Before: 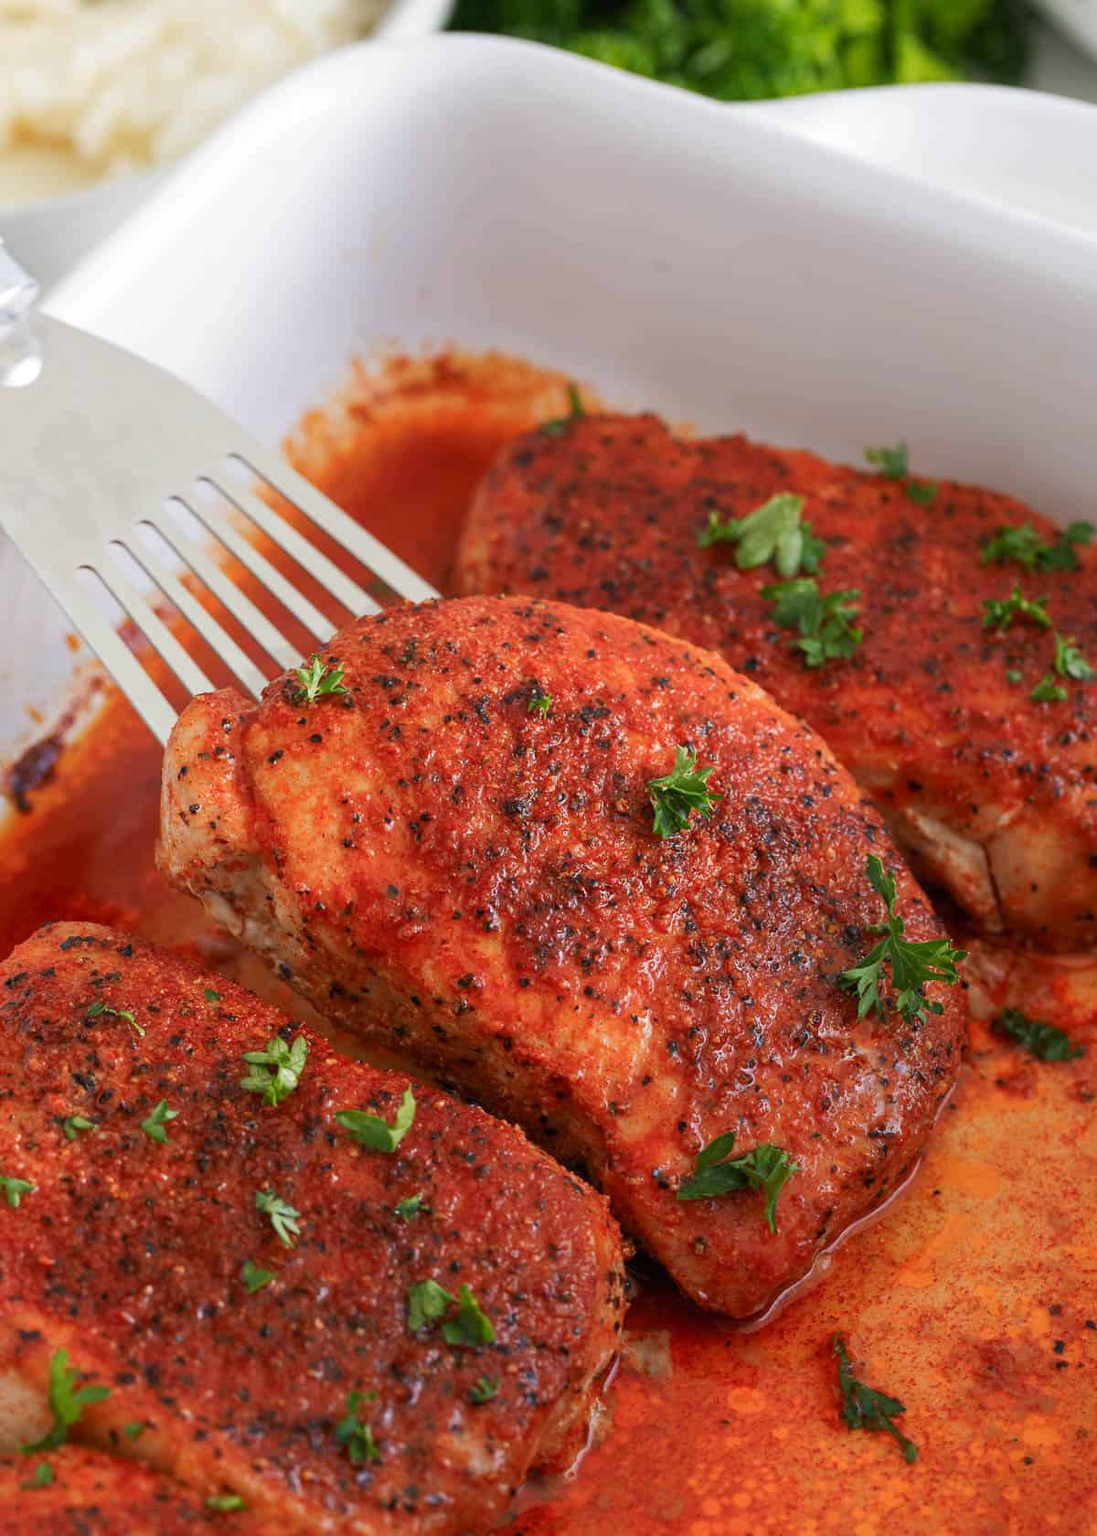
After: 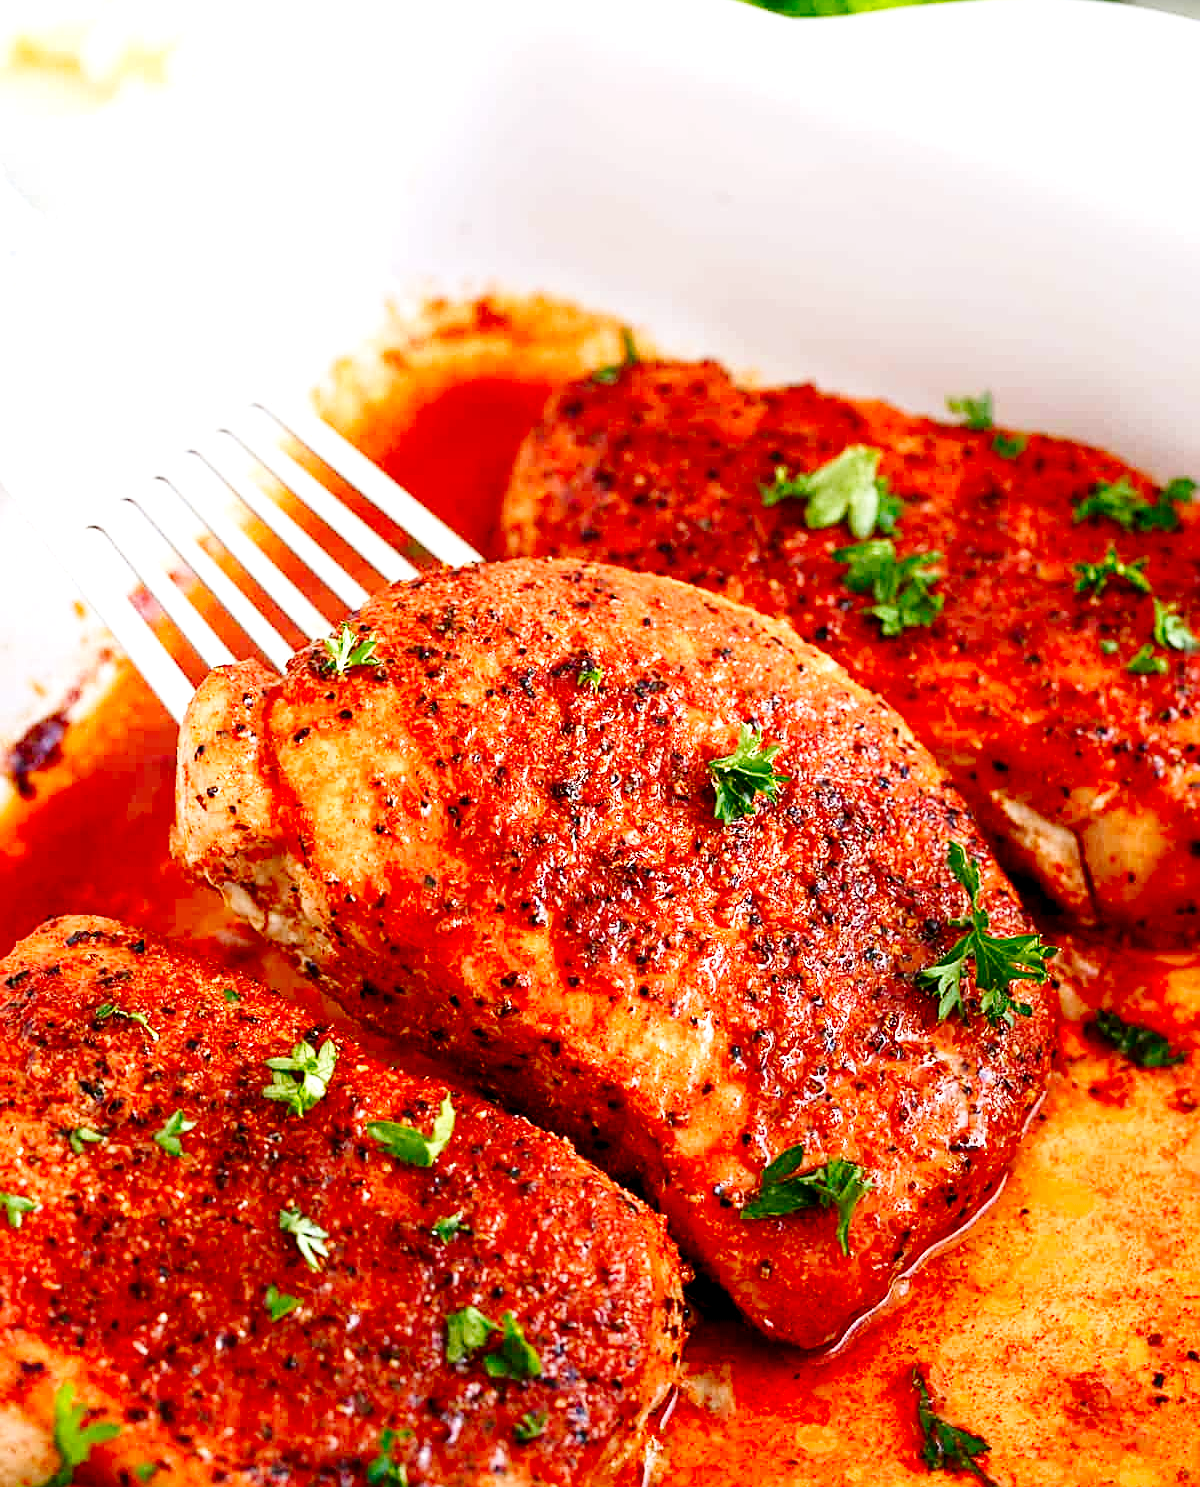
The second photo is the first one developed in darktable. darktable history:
crop and rotate: top 5.573%, bottom 5.857%
base curve: curves: ch0 [(0, 0) (0.036, 0.025) (0.121, 0.166) (0.206, 0.329) (0.605, 0.79) (1, 1)], preserve colors none
sharpen: on, module defaults
exposure: black level correction 0.008, exposure 0.971 EV, compensate highlight preservation false
contrast brightness saturation: contrast 0.065, brightness -0.127, saturation 0.059
